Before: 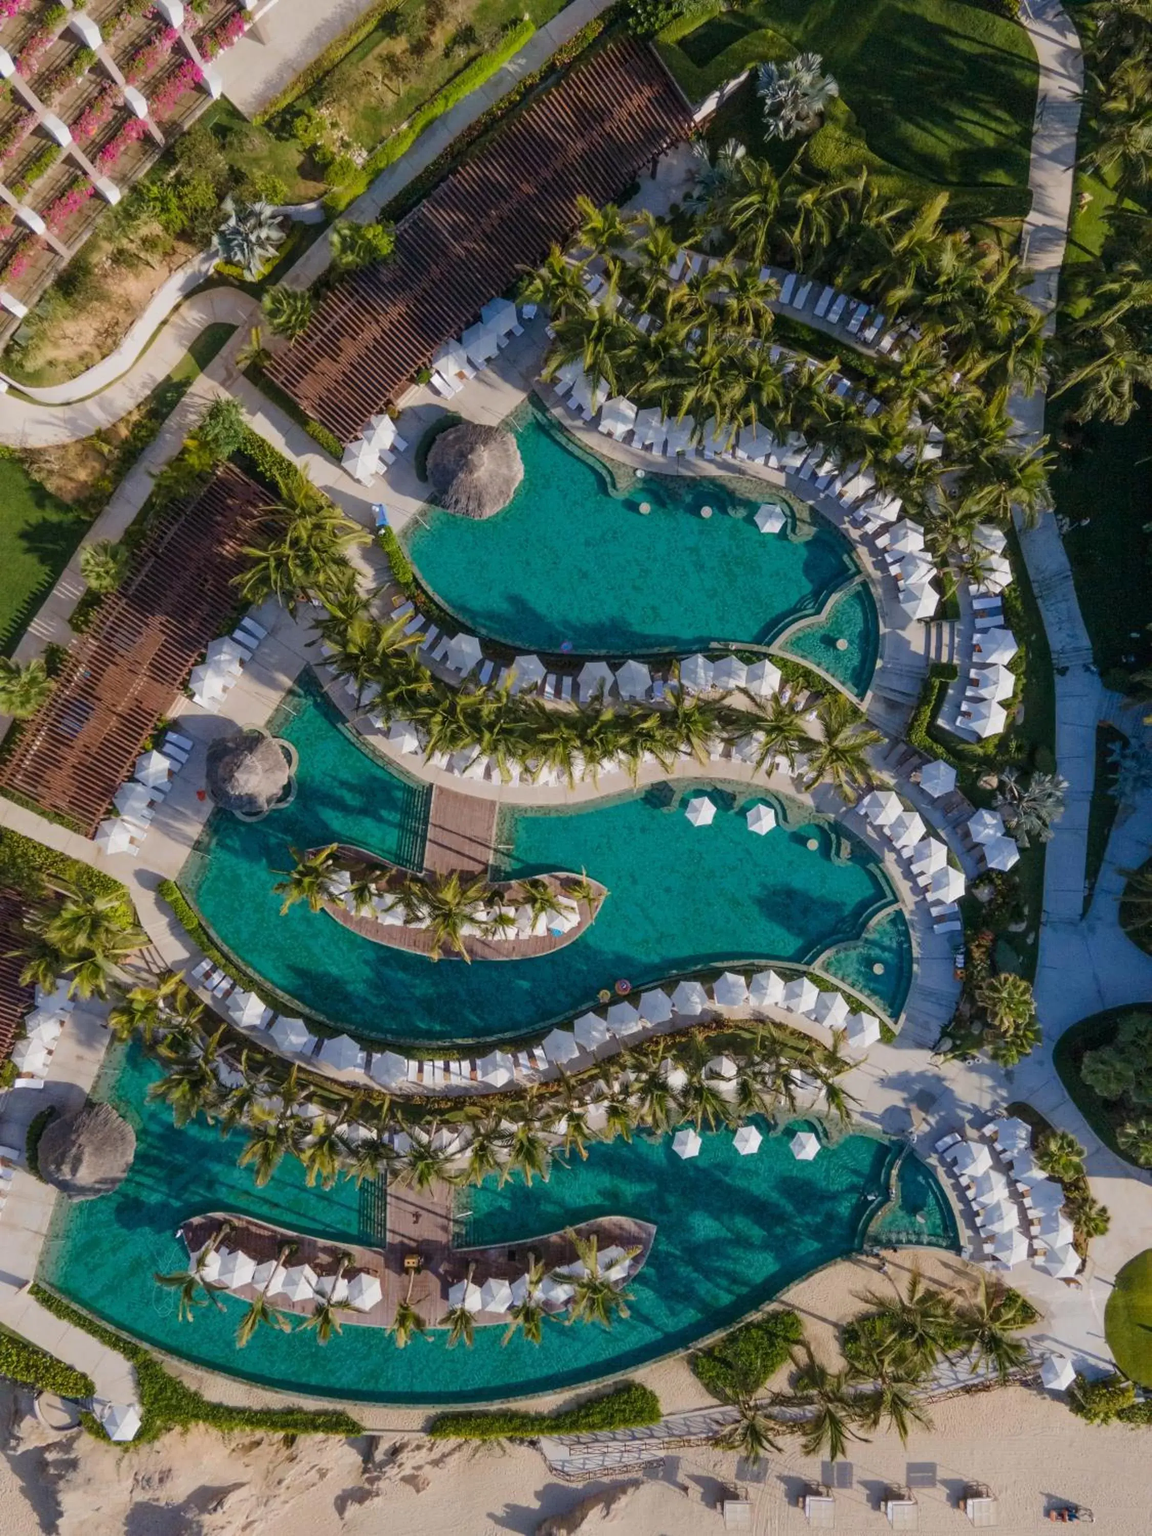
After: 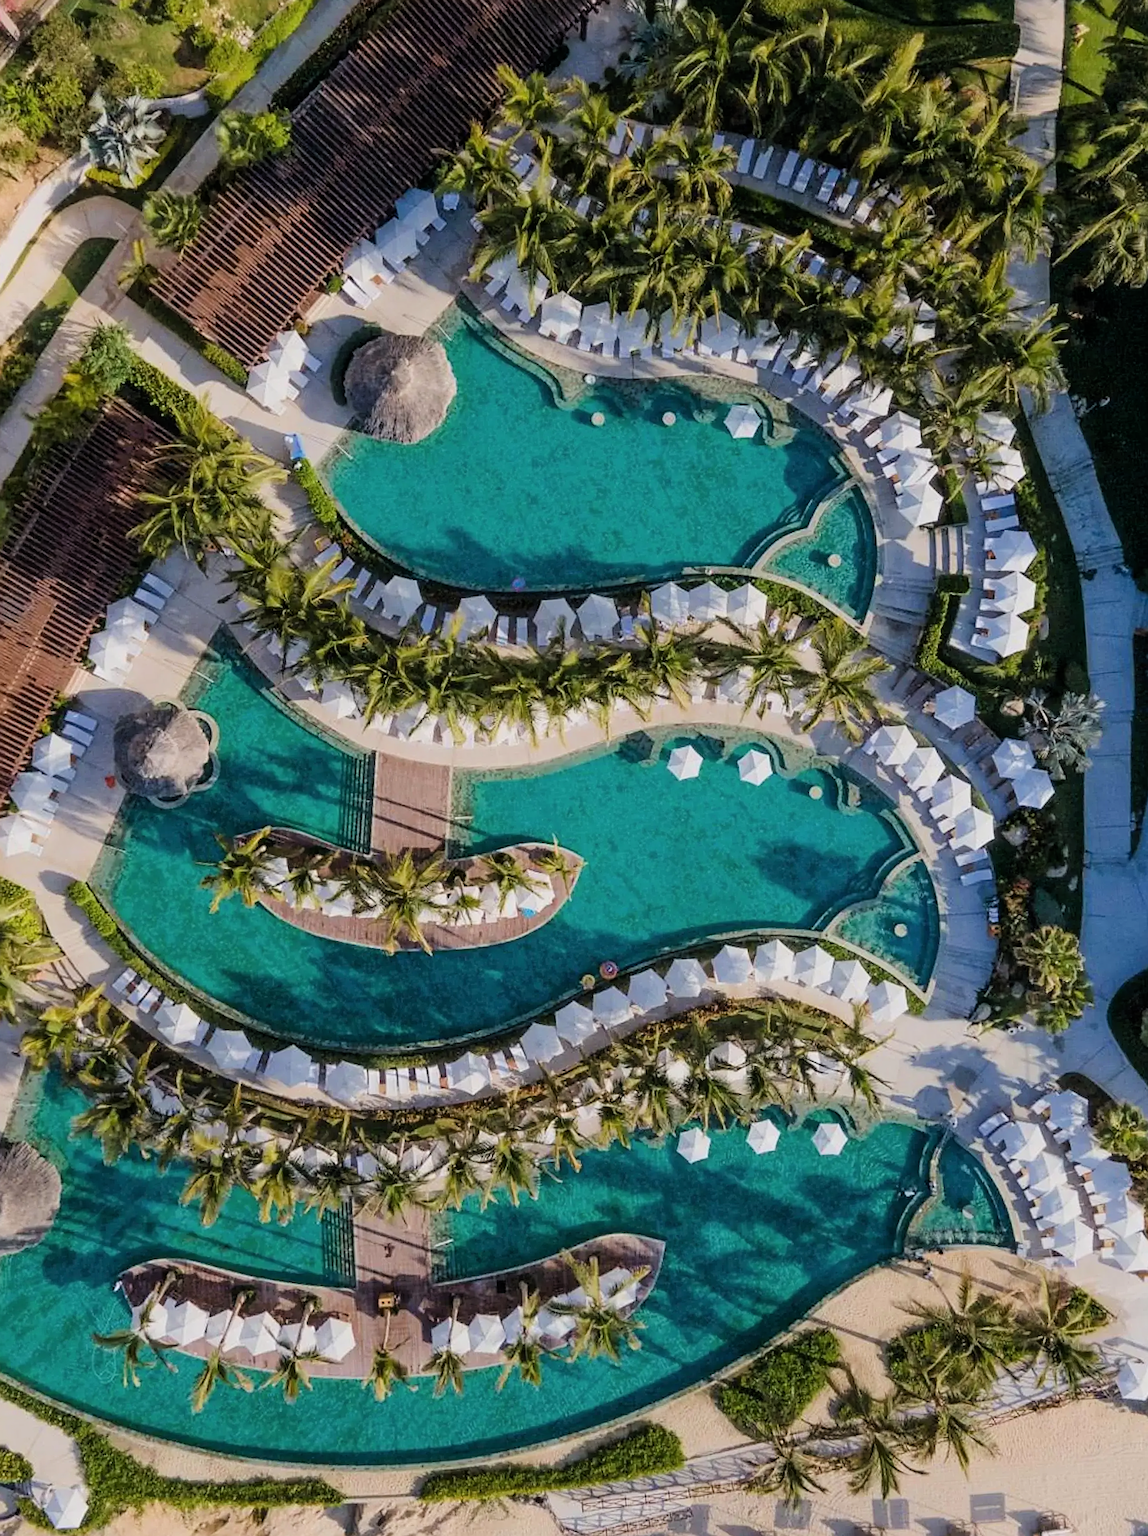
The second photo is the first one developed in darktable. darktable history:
exposure: exposure 0.372 EV, compensate highlight preservation false
sharpen: on, module defaults
shadows and highlights: shadows -11.93, white point adjustment 3.99, highlights 28.84
filmic rgb: black relative exposure -7.65 EV, white relative exposure 4.56 EV, hardness 3.61, color science v6 (2022)
crop and rotate: angle 3.72°, left 5.989%, top 5.707%
